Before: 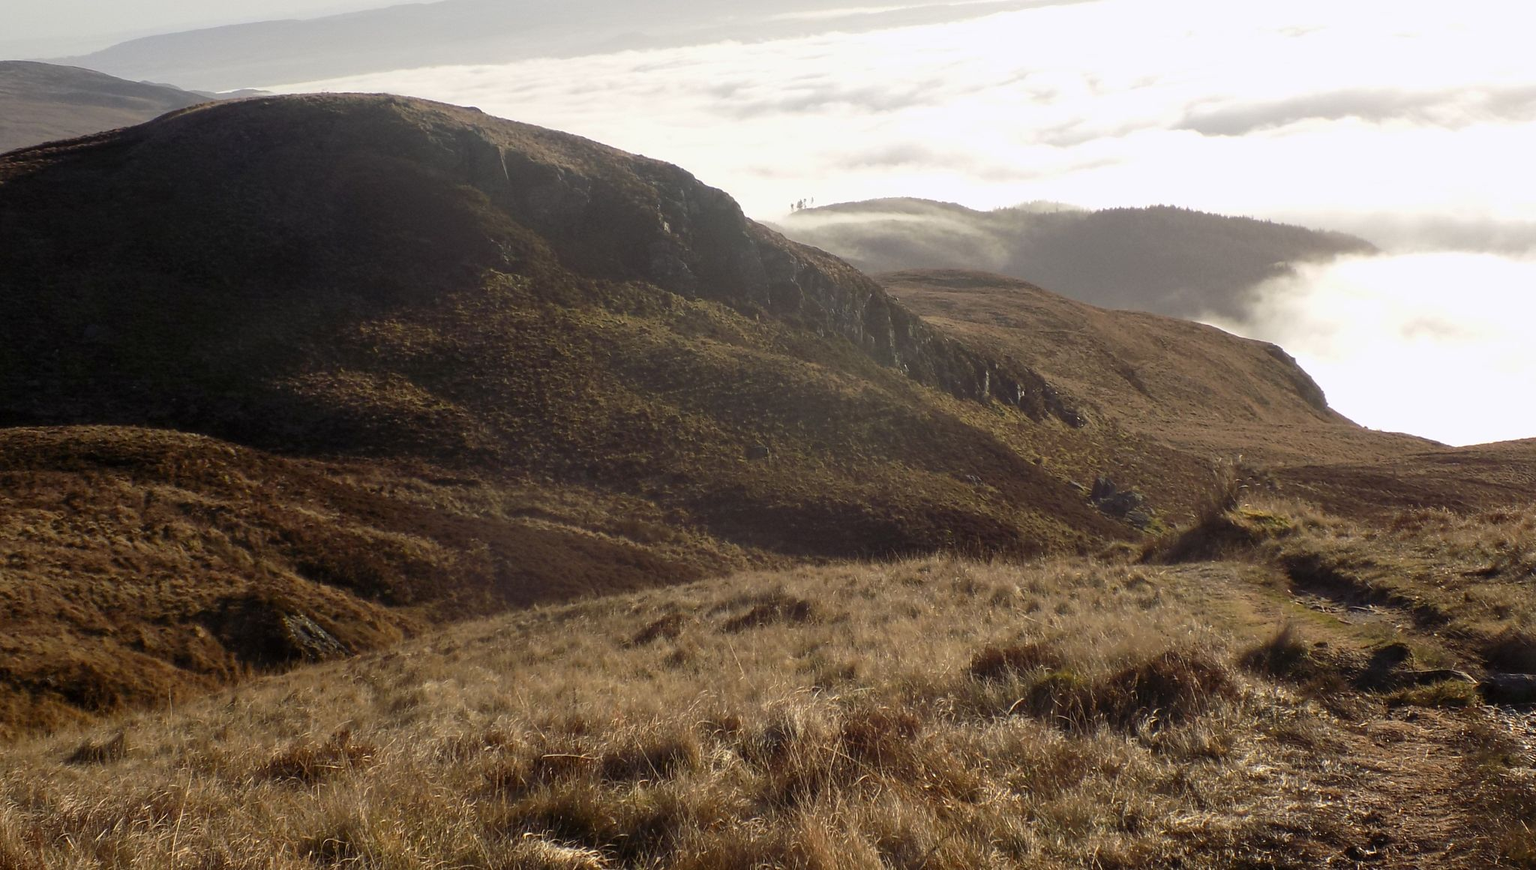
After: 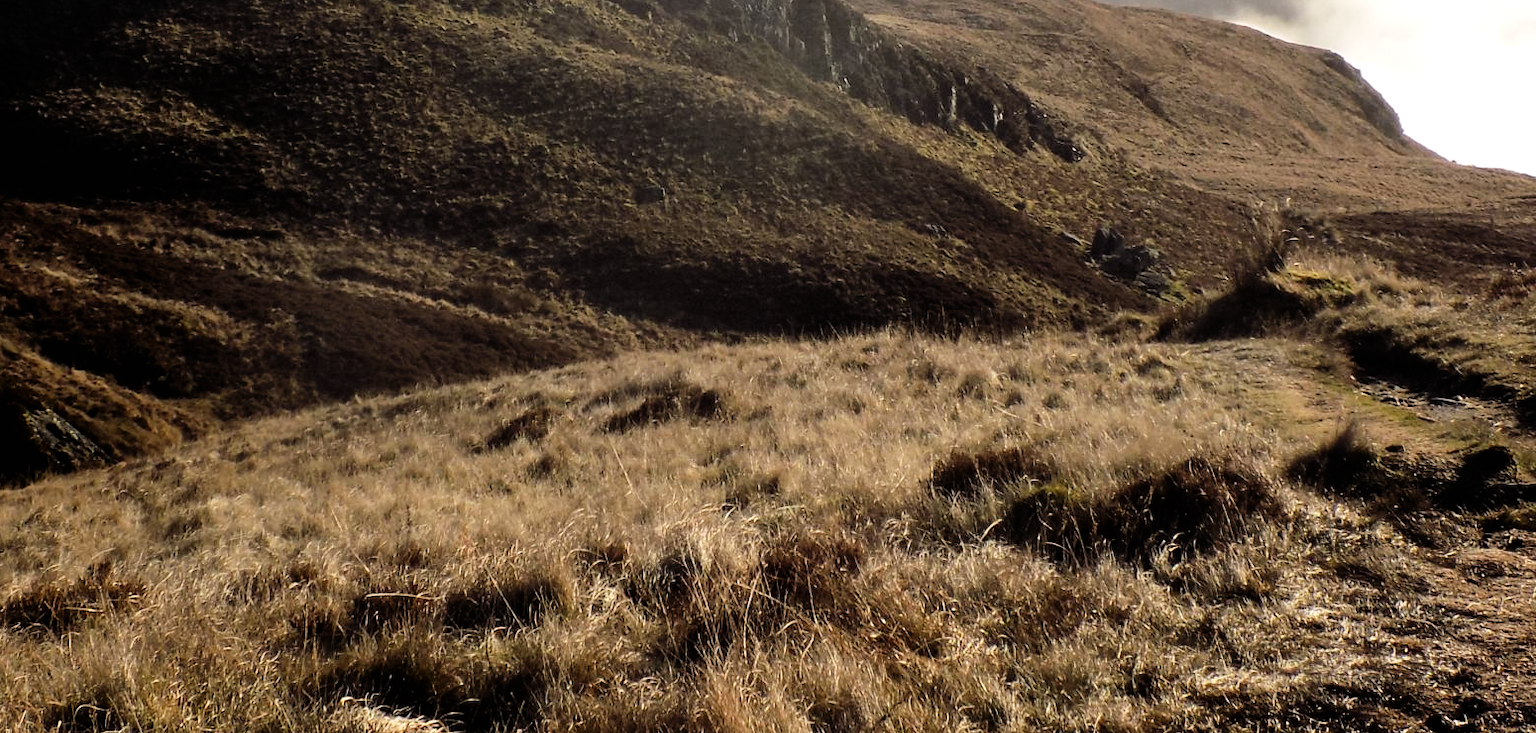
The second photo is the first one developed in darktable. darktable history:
filmic rgb: black relative exposure -5 EV, white relative exposure 3.5 EV, hardness 3.19, contrast 1.4, highlights saturation mix -30%
crop and rotate: left 17.299%, top 35.115%, right 7.015%, bottom 1.024%
levels: levels [0, 0.435, 0.917]
